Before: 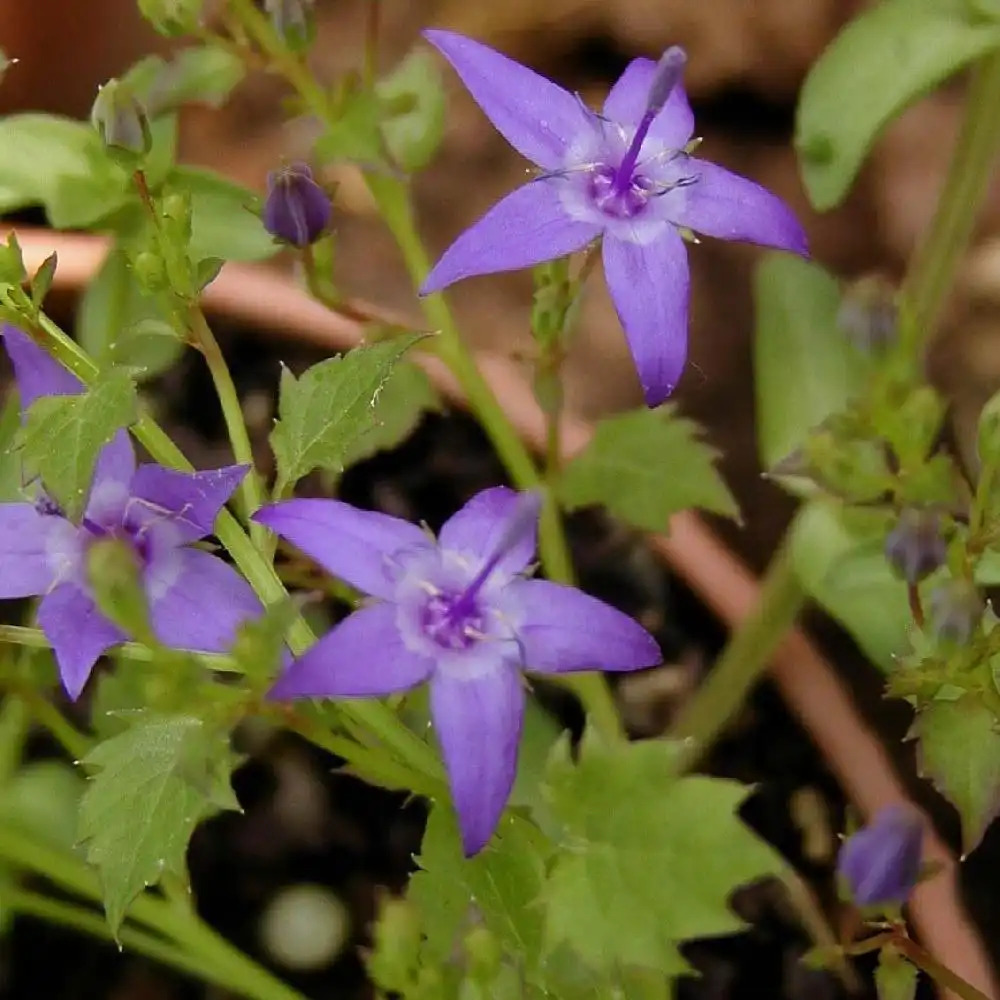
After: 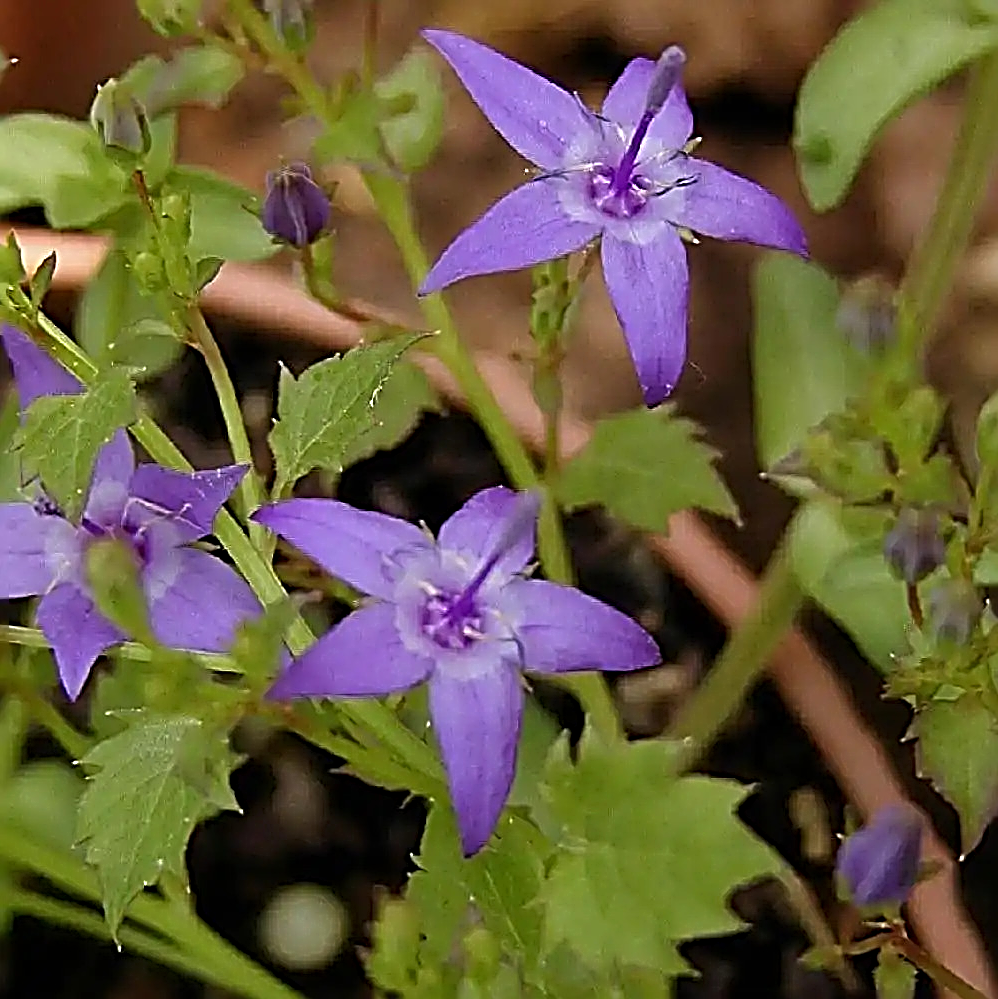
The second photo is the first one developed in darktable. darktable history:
crop: left 0.11%
sharpen: radius 3.209, amount 1.727
